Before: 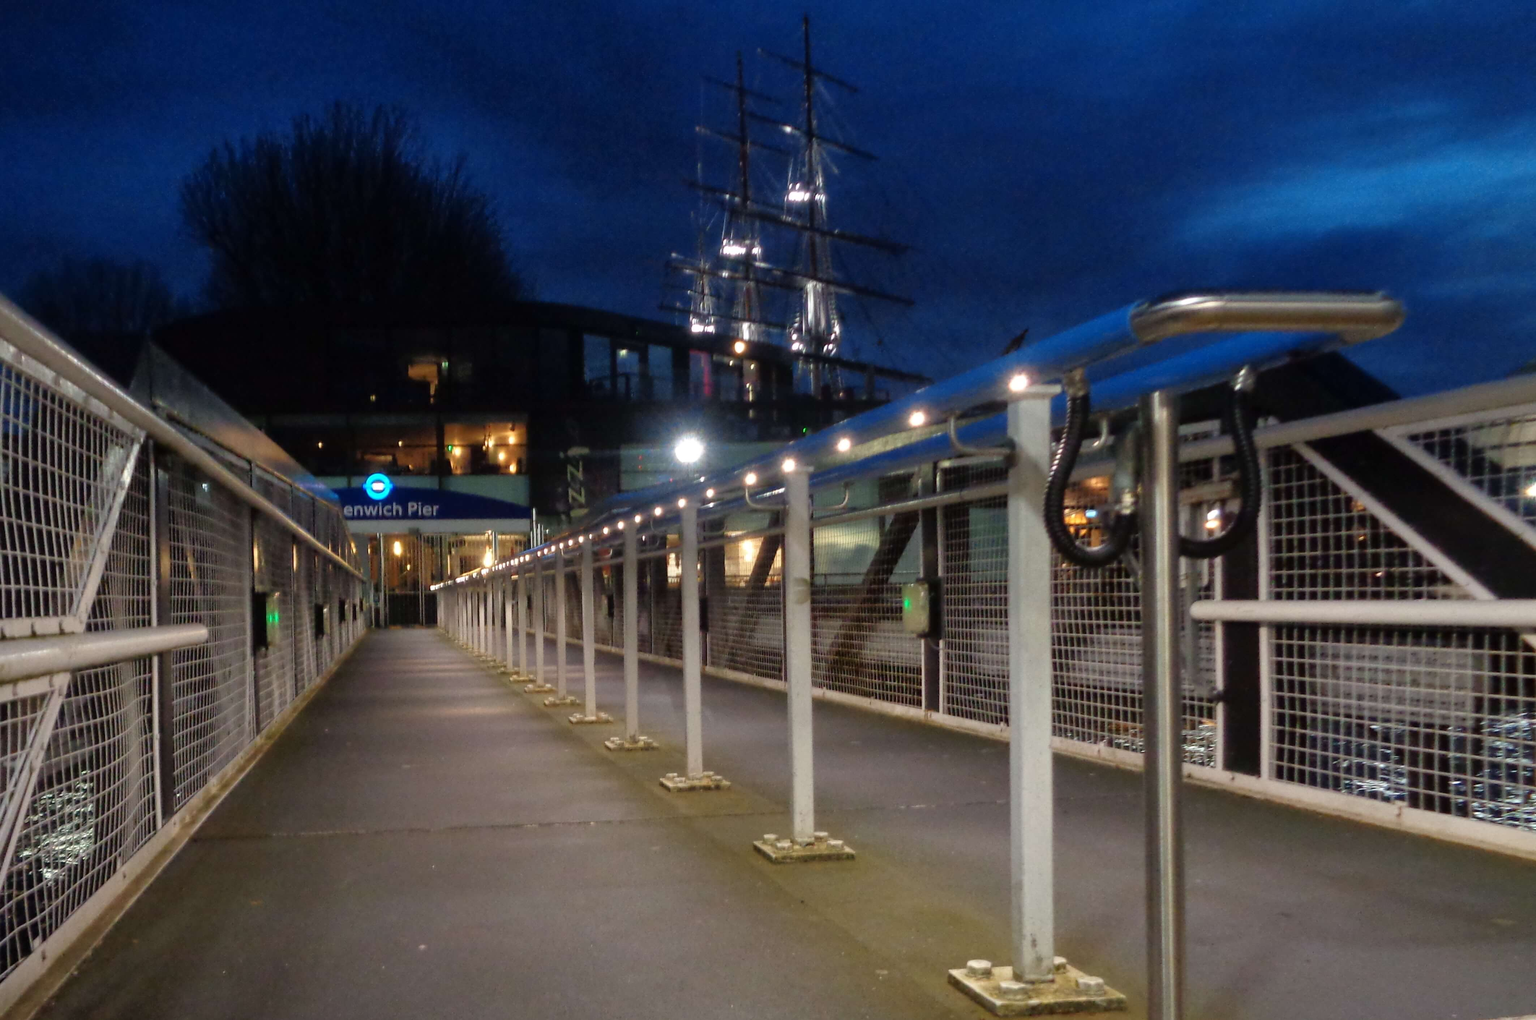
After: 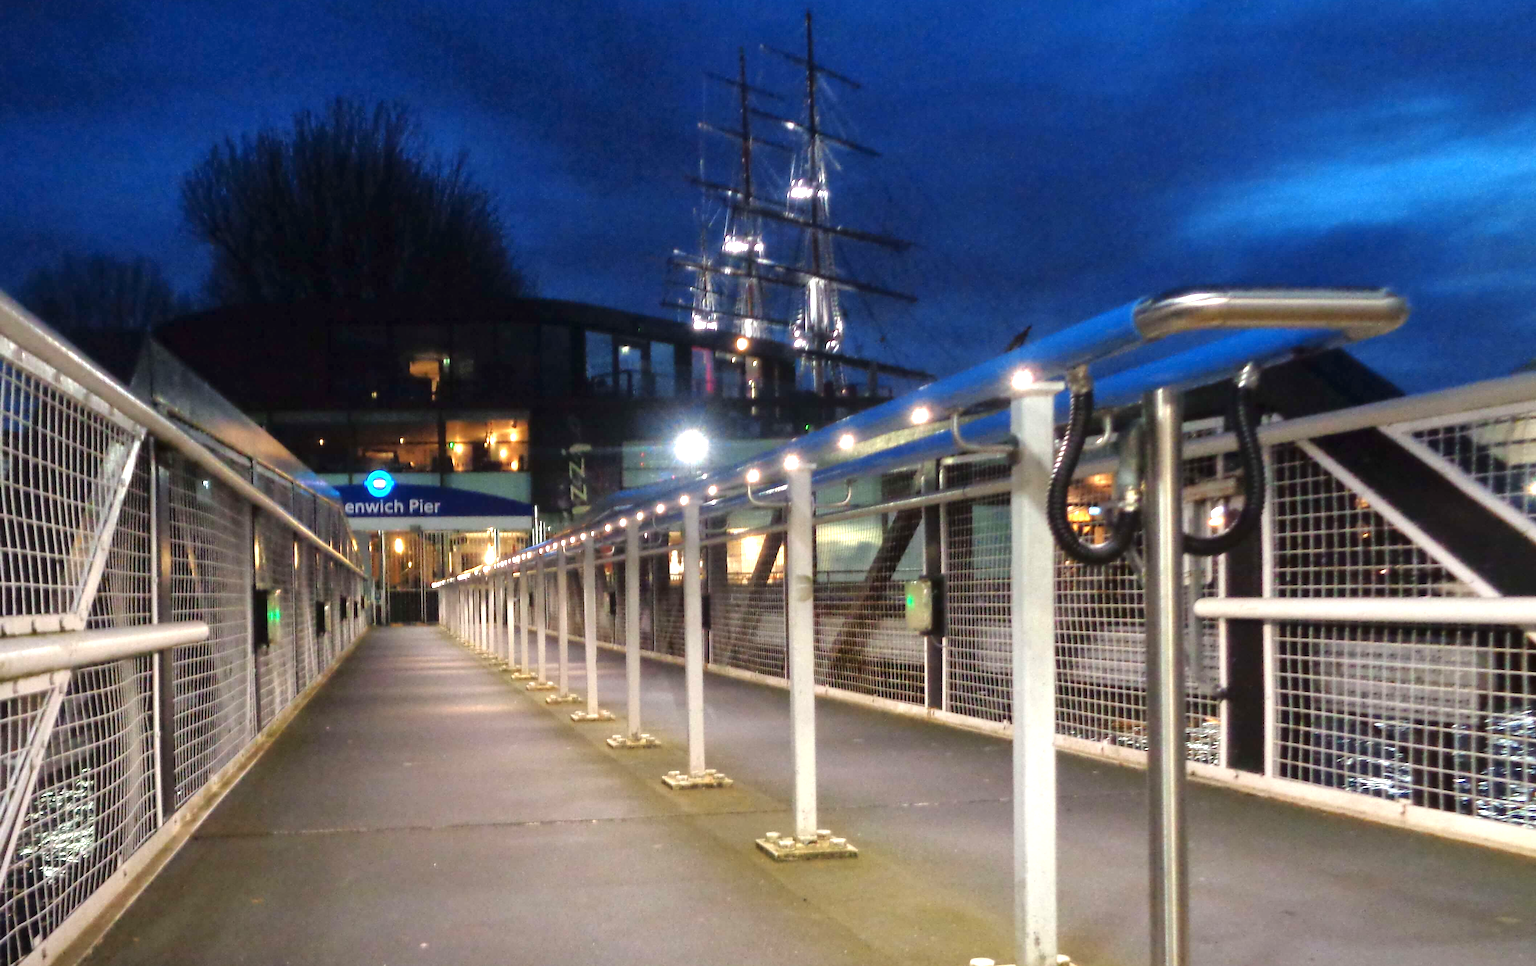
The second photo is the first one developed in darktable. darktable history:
crop: top 0.448%, right 0.264%, bottom 5.045%
exposure: black level correction 0, exposure 1.125 EV, compensate exposure bias true, compensate highlight preservation false
